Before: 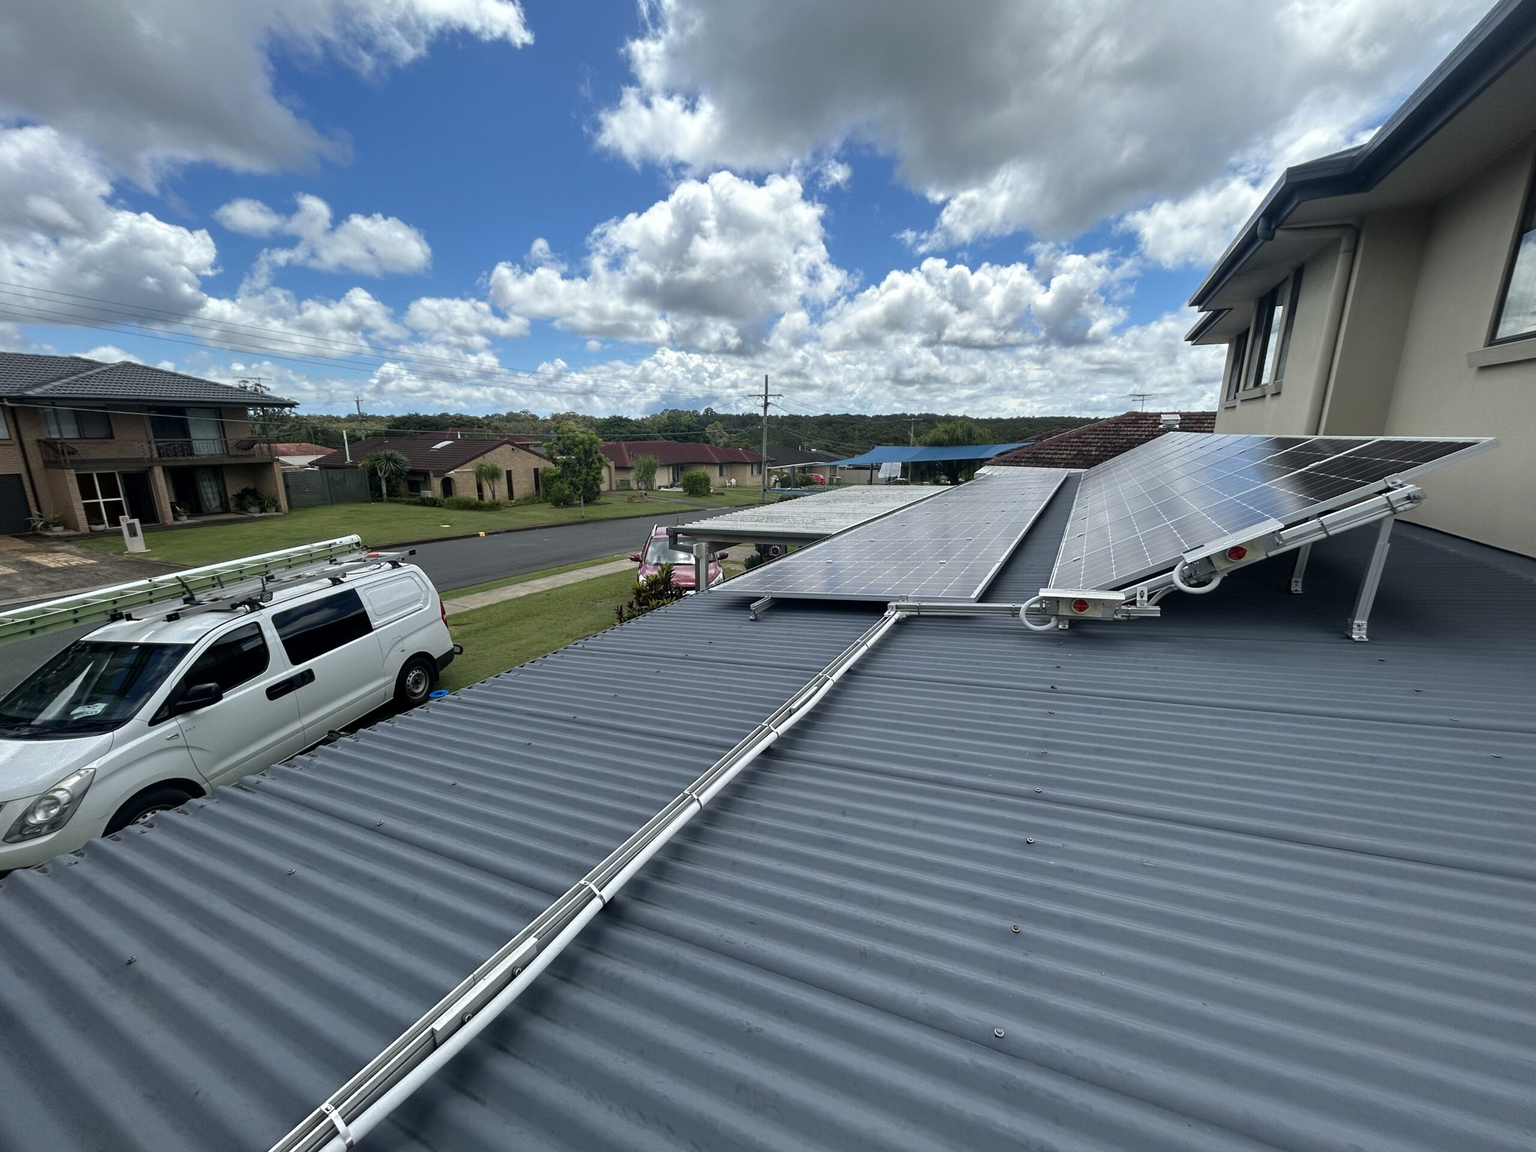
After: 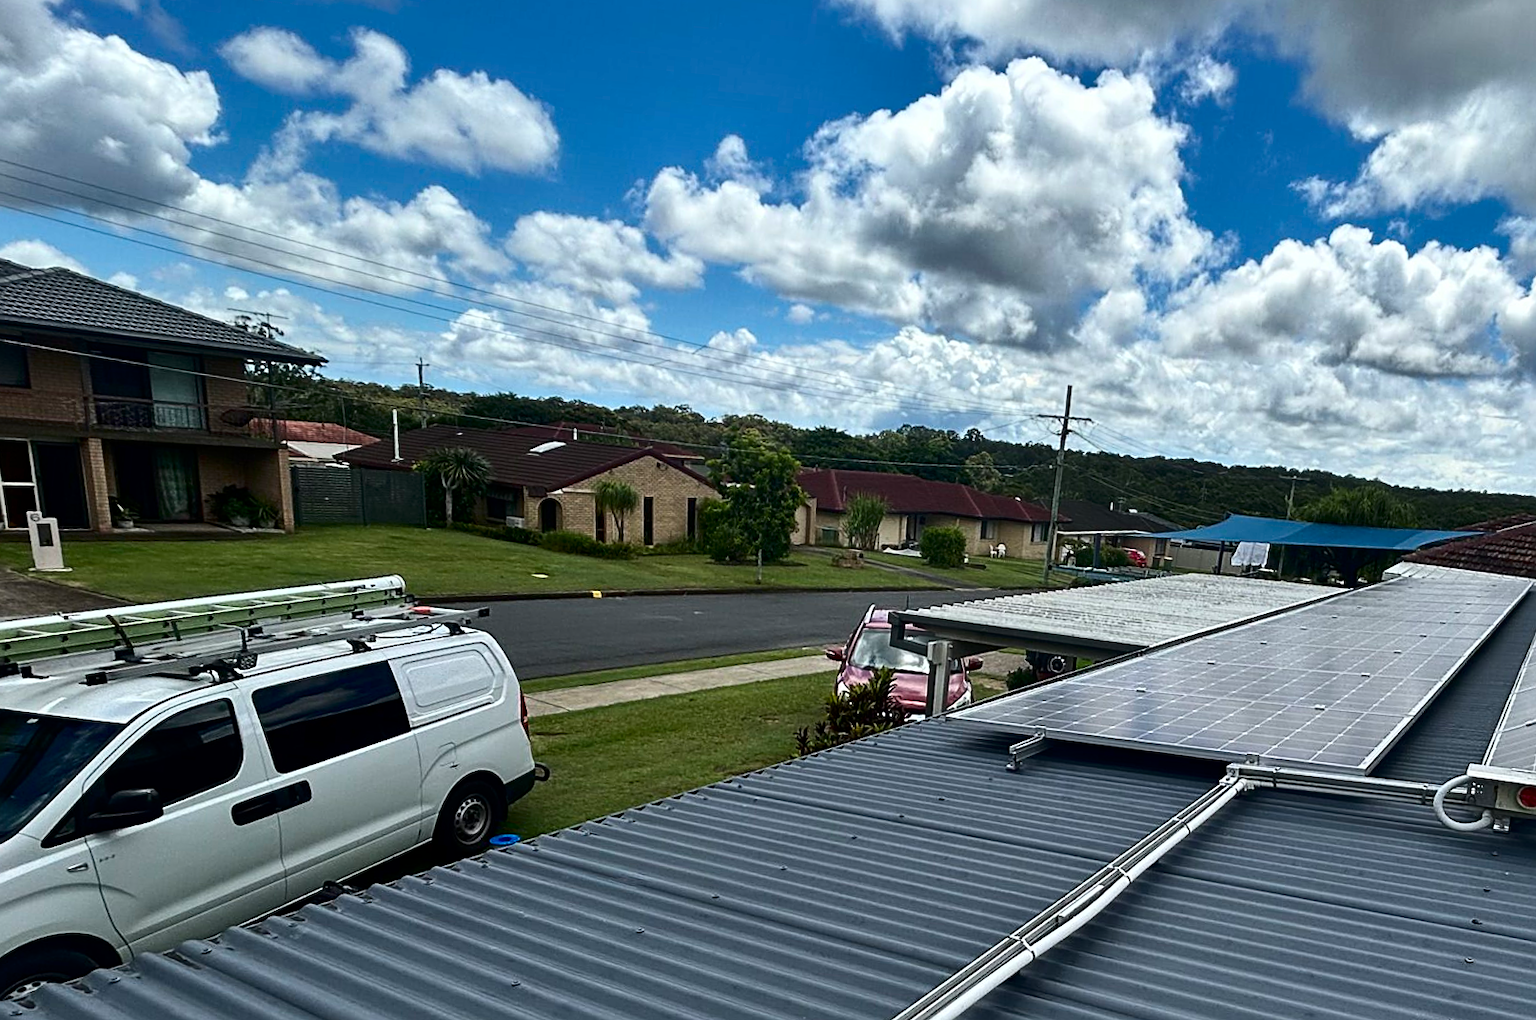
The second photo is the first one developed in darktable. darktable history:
contrast brightness saturation: contrast 0.199, brightness -0.114, saturation 0.099
crop and rotate: angle -5.44°, left 2.055%, top 6.855%, right 27.177%, bottom 30.454%
sharpen: on, module defaults
shadows and highlights: highlights color adjustment 46.58%, soften with gaussian
